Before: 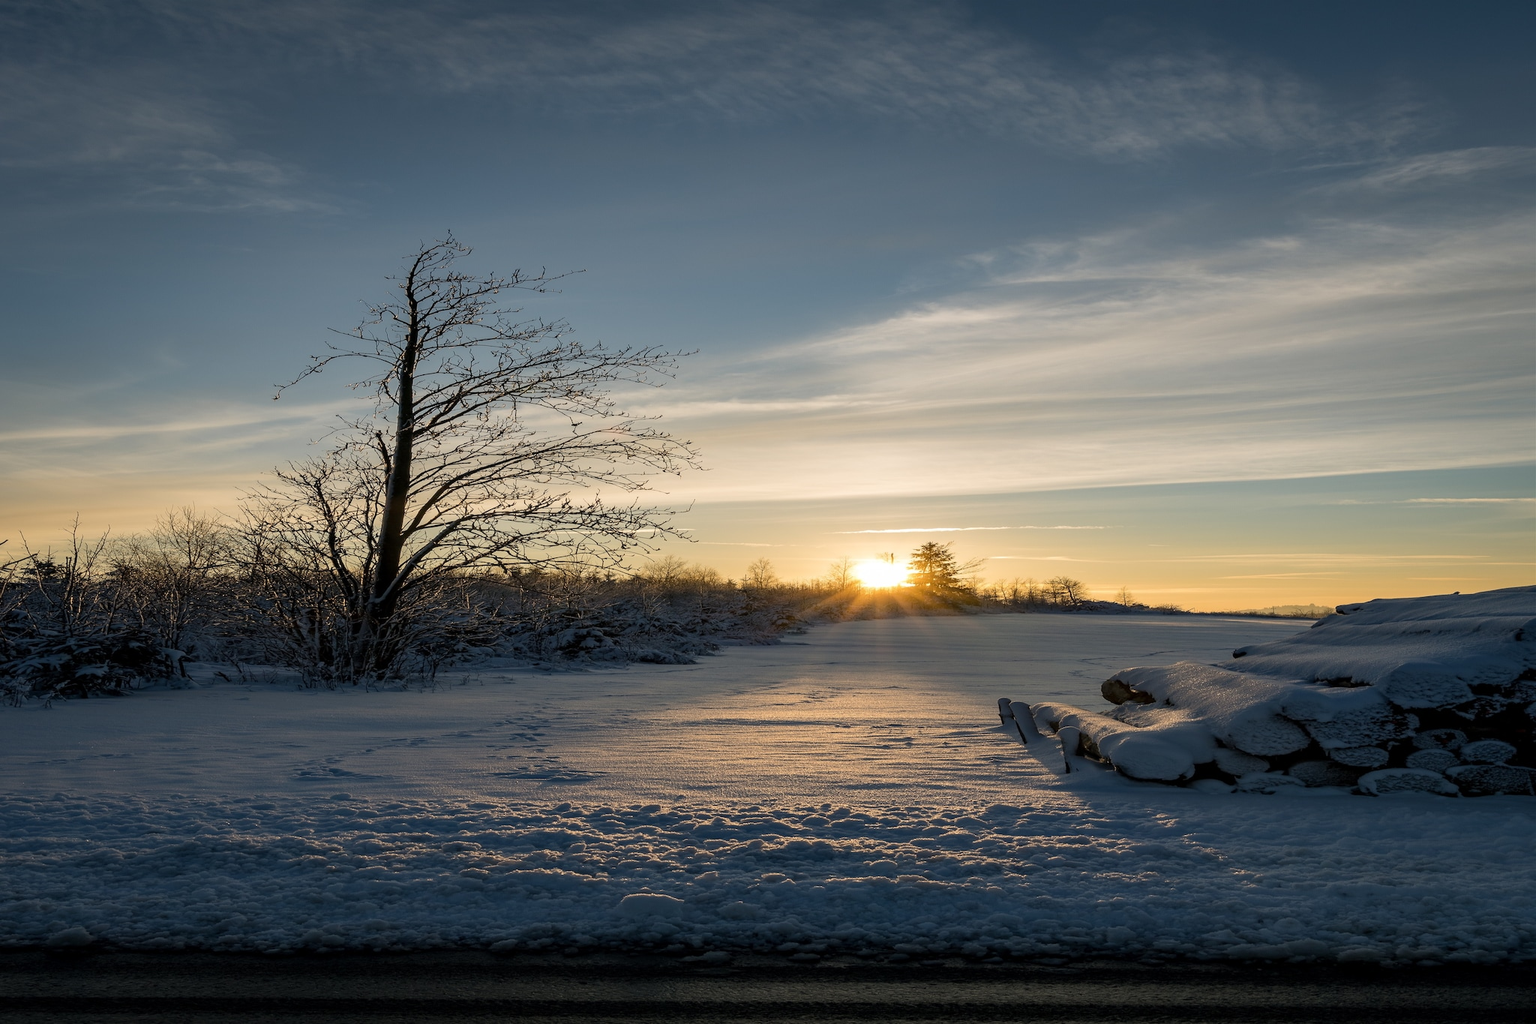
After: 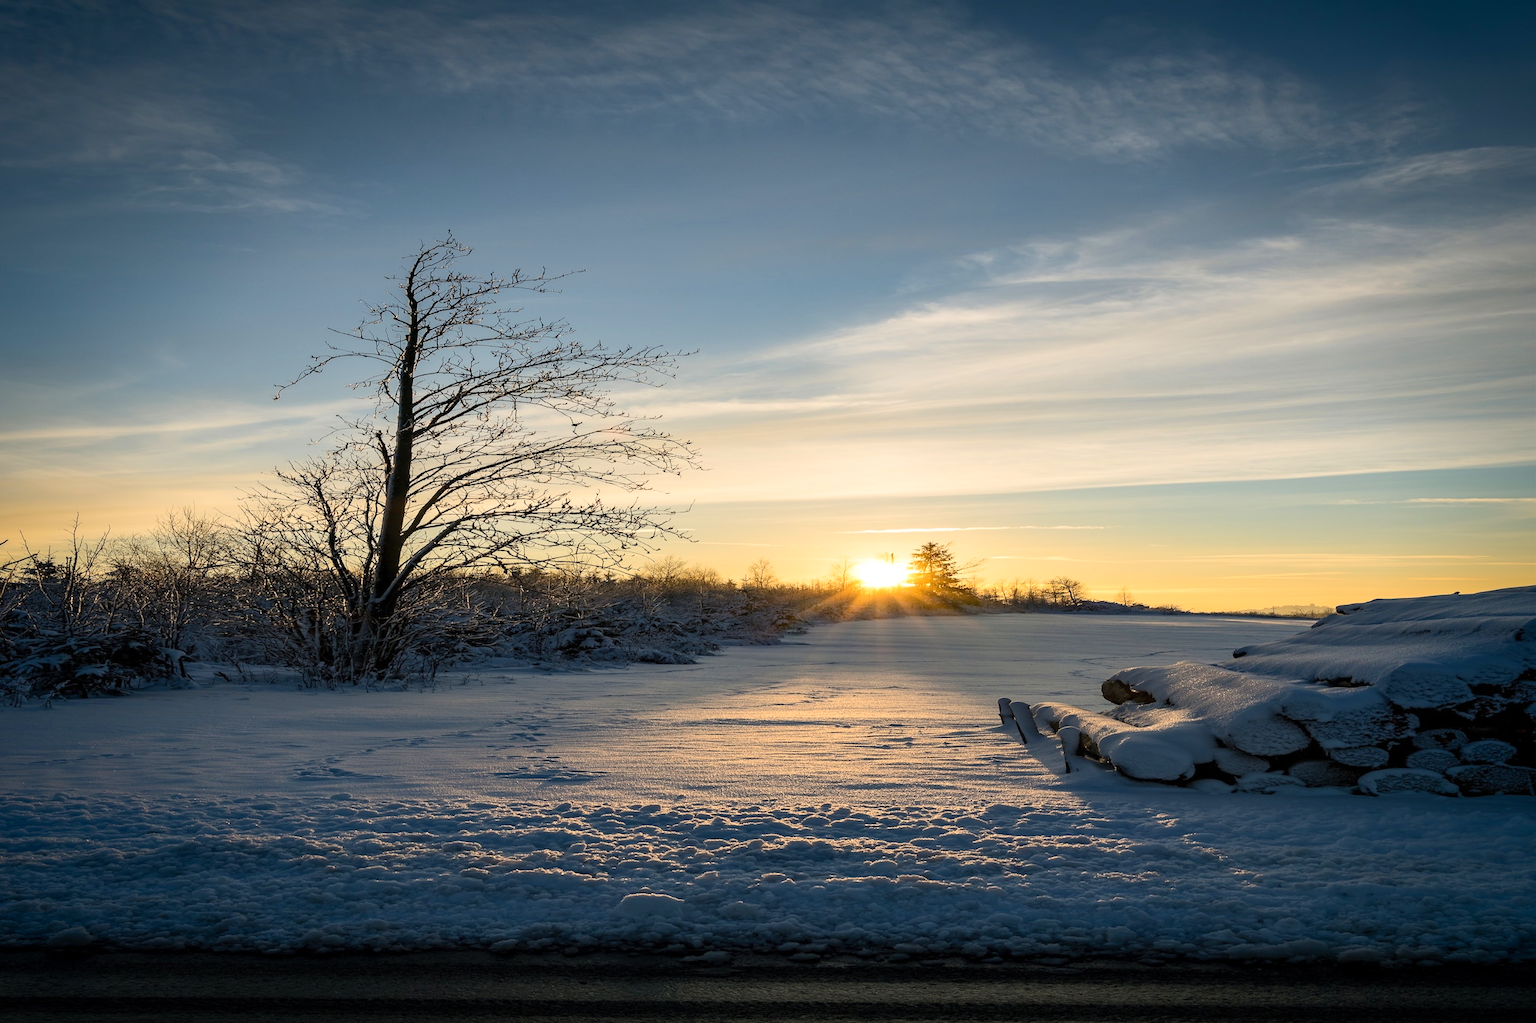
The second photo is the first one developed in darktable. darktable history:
vignetting: saturation 0.373, automatic ratio true, unbound false
contrast brightness saturation: contrast 0.199, brightness 0.159, saturation 0.223
